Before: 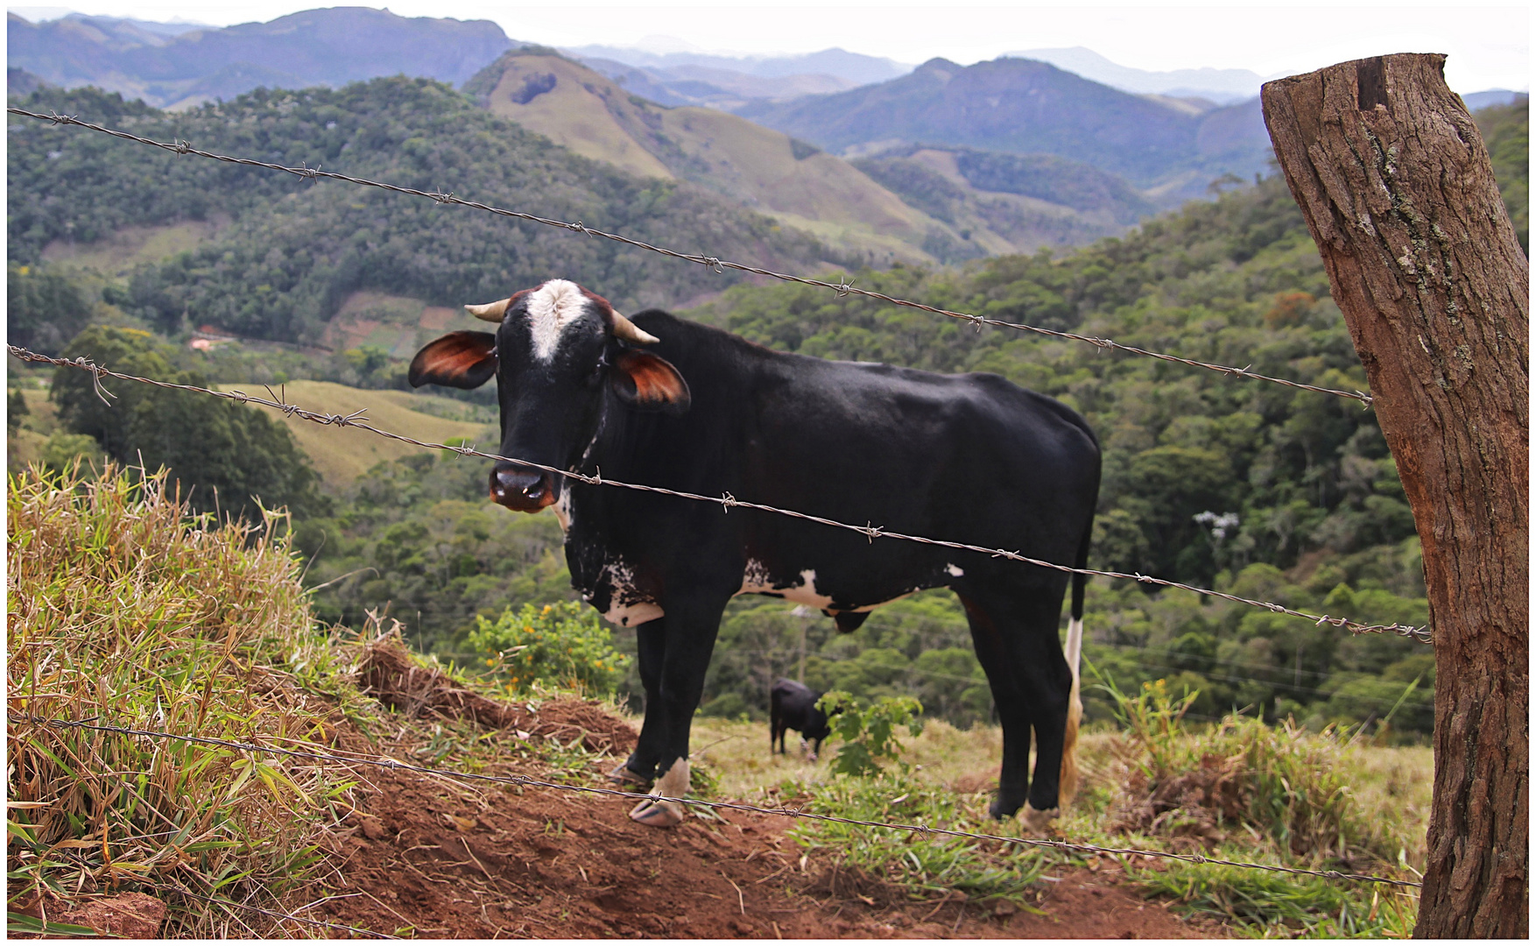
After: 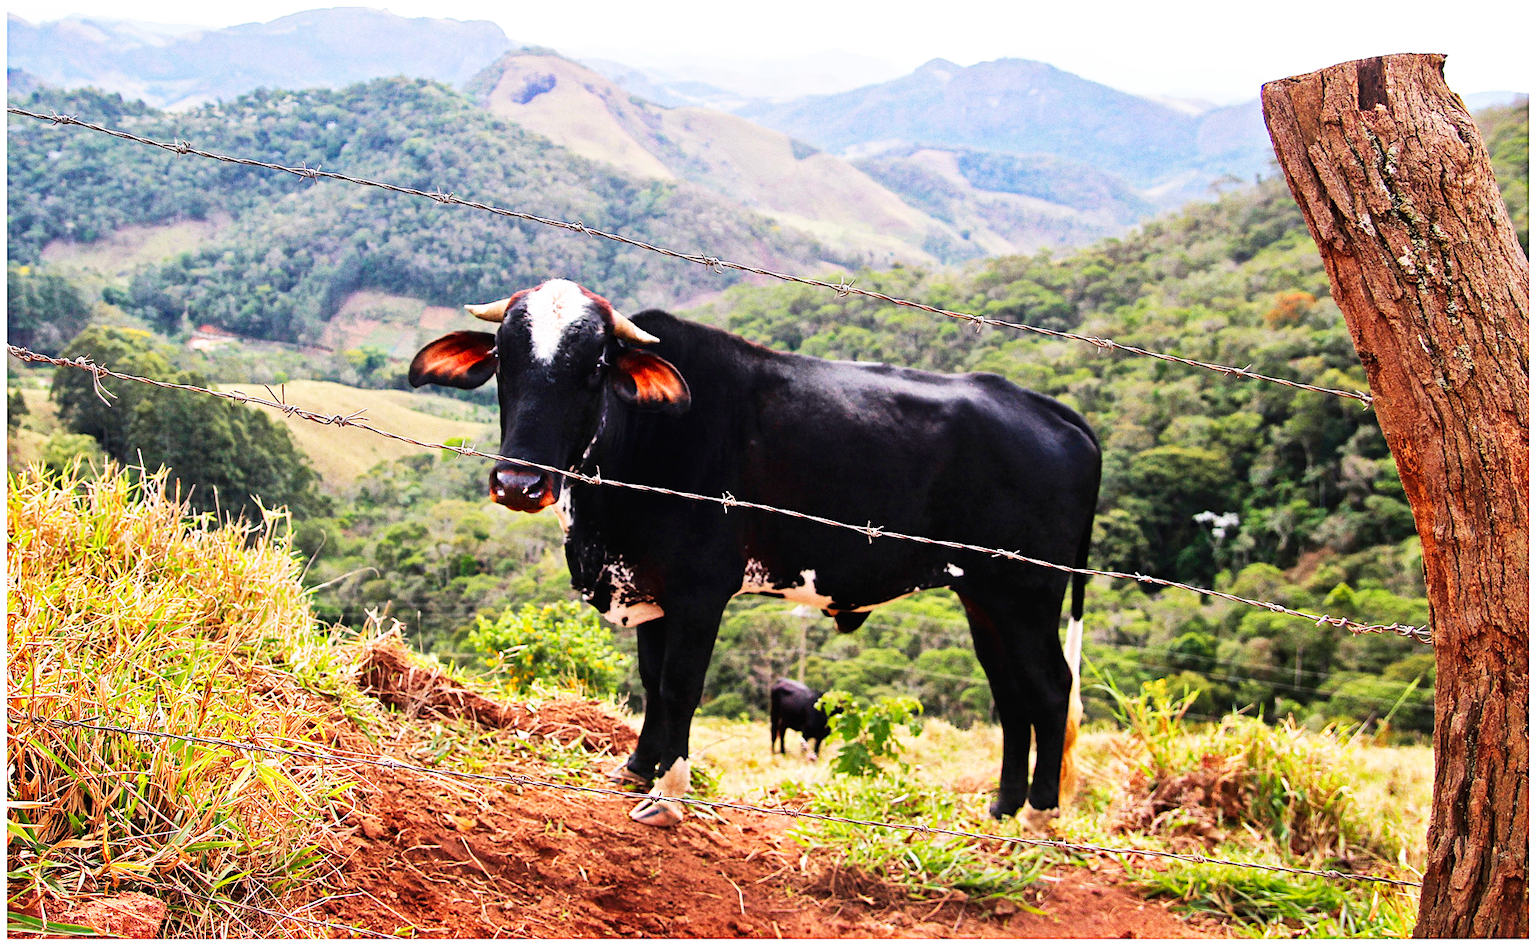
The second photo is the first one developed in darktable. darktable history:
base curve: curves: ch0 [(0, 0) (0.007, 0.004) (0.027, 0.03) (0.046, 0.07) (0.207, 0.54) (0.442, 0.872) (0.673, 0.972) (1, 1)], preserve colors none
grain: coarseness 0.09 ISO
